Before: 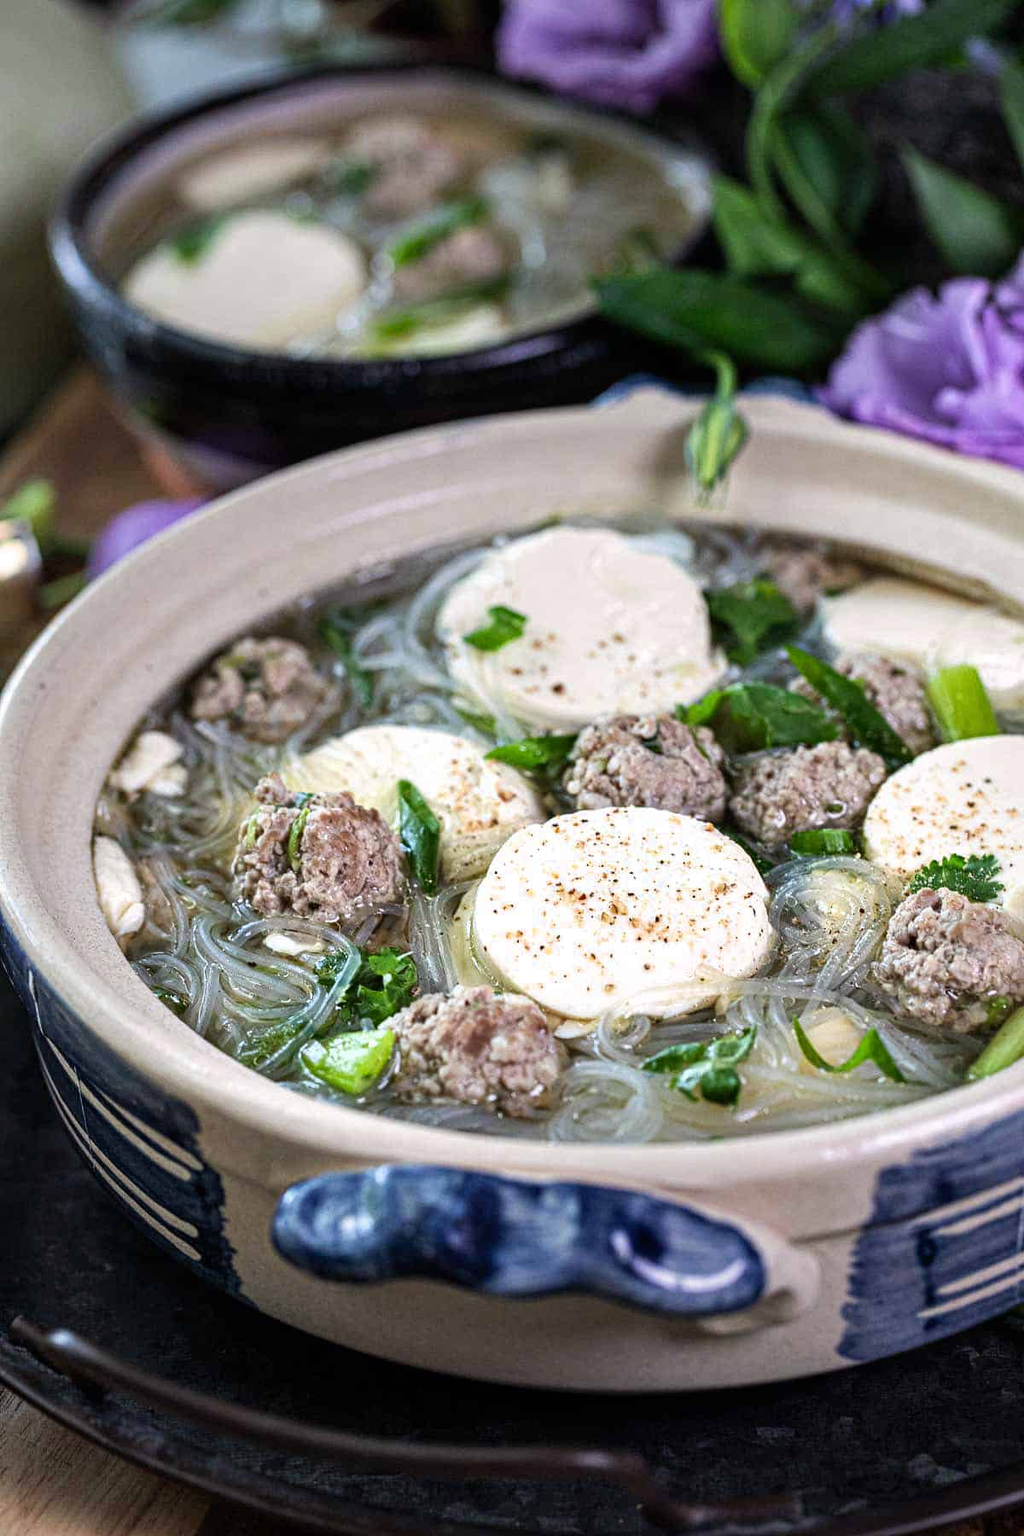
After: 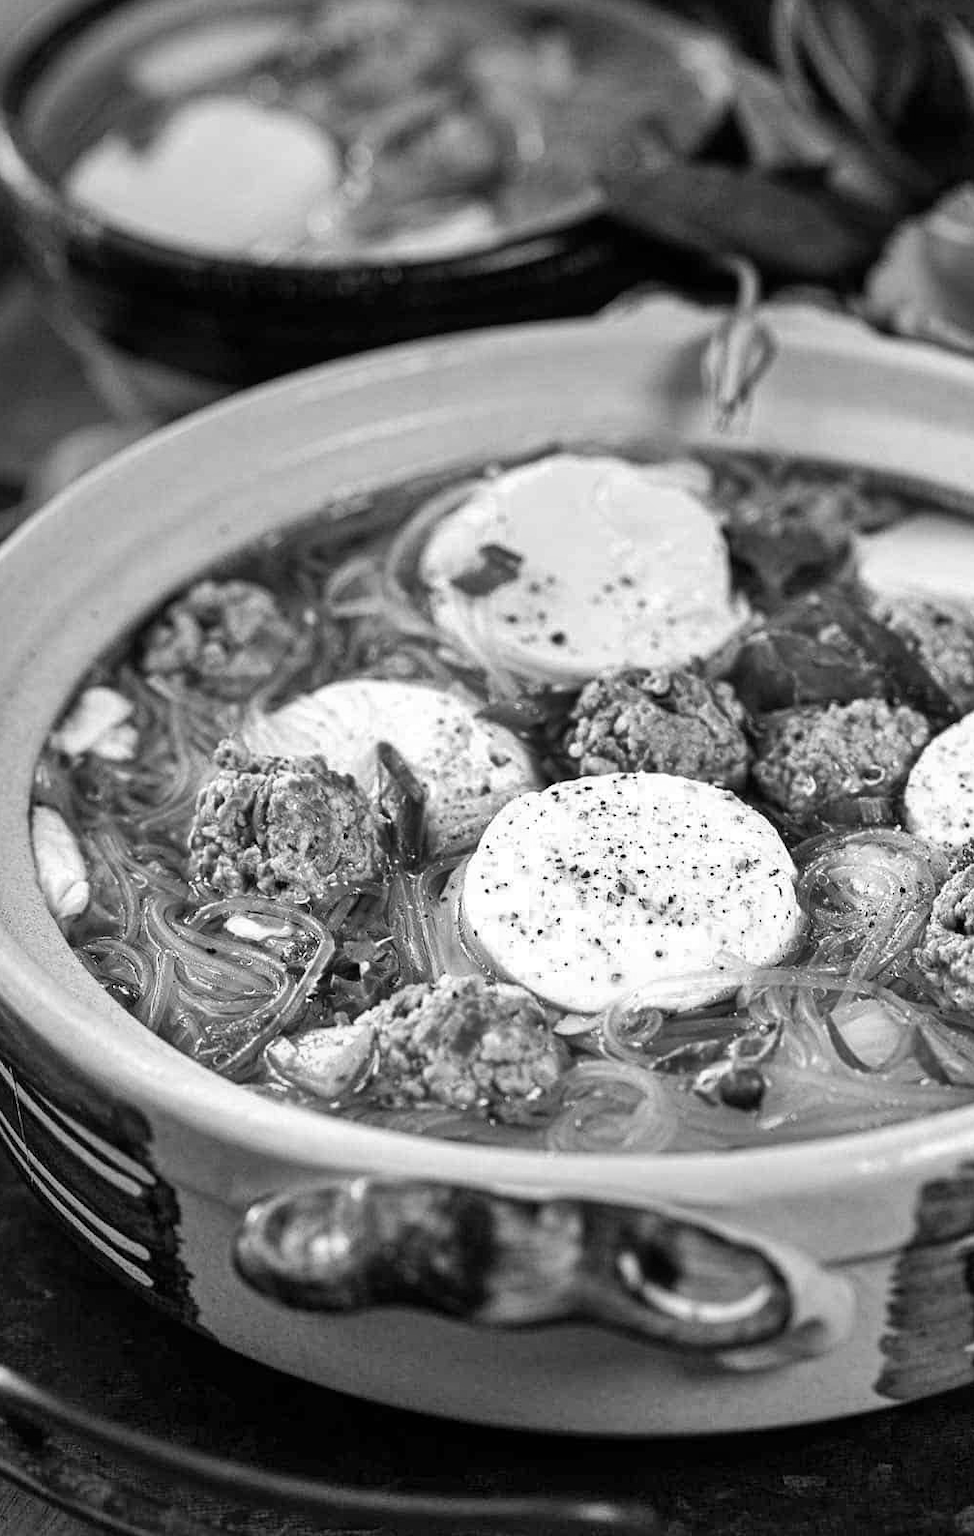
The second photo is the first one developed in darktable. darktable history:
shadows and highlights: radius 118.69, shadows 42.21, highlights -61.56, soften with gaussian
crop: left 6.446%, top 8.188%, right 9.538%, bottom 3.548%
monochrome: on, module defaults
